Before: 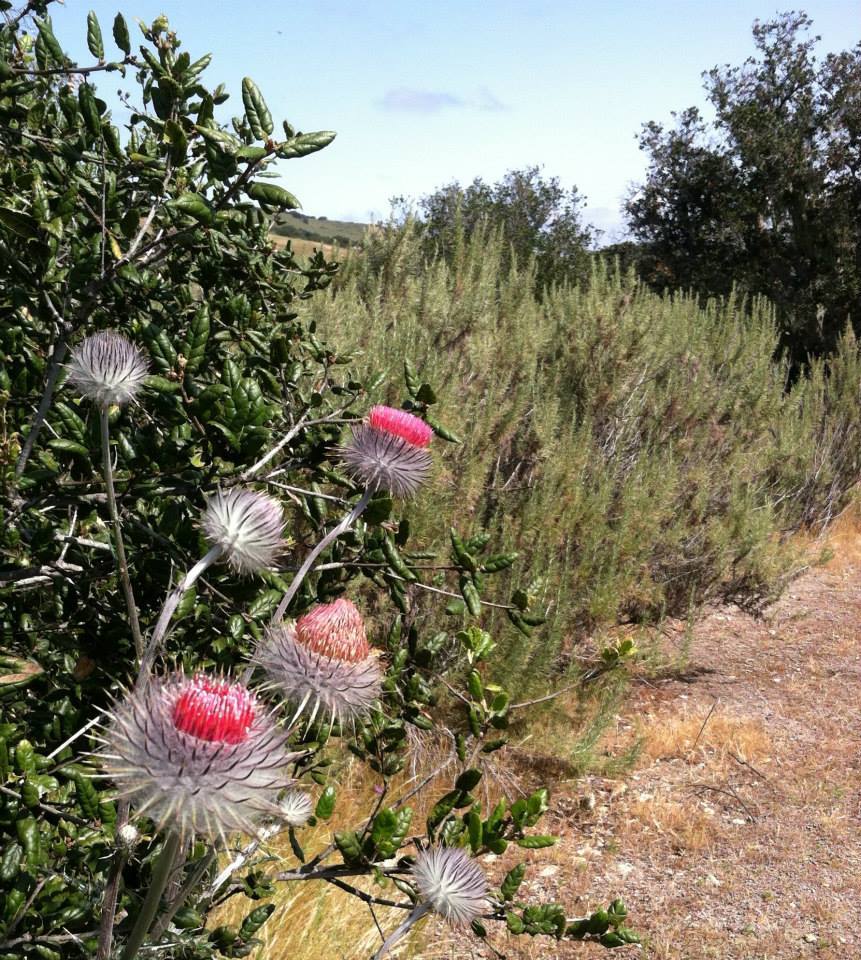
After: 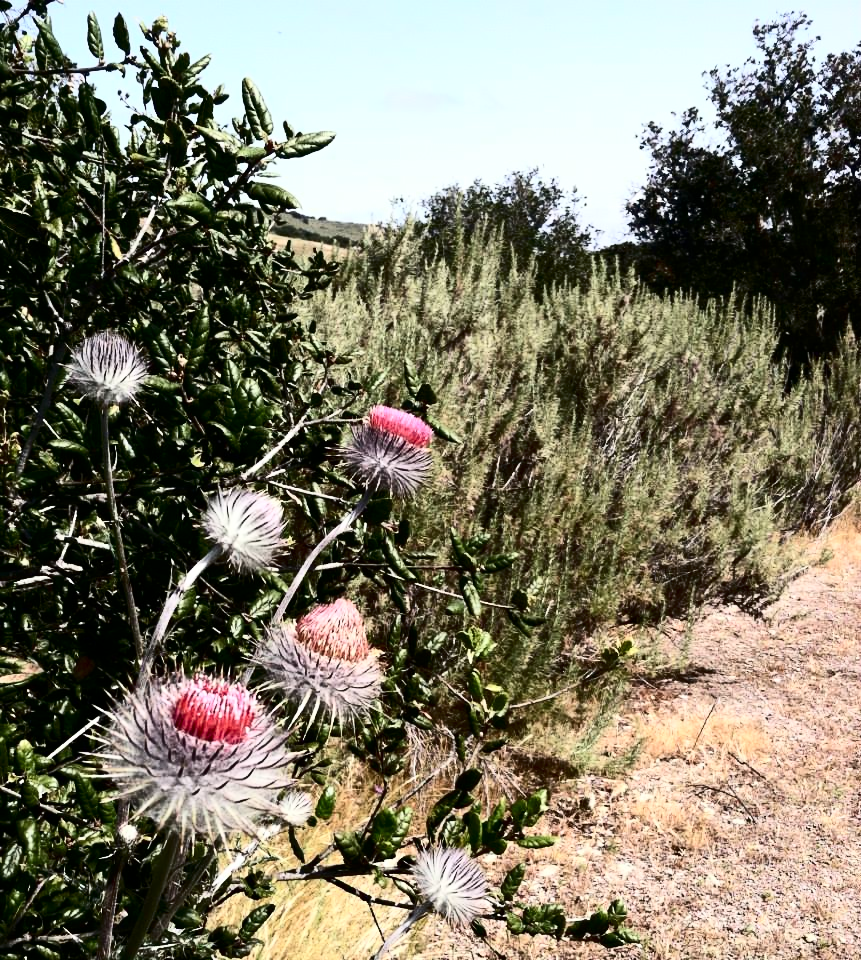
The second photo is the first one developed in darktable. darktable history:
contrast brightness saturation: contrast 0.499, saturation -0.101
